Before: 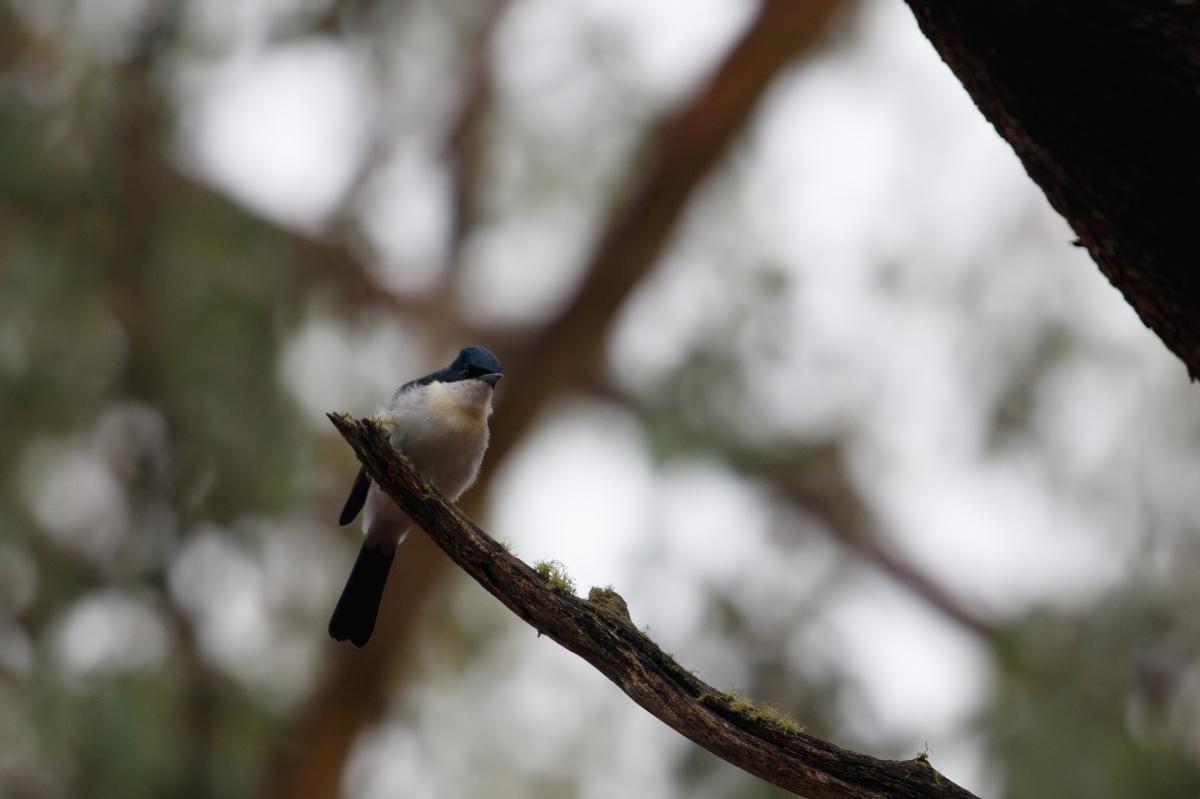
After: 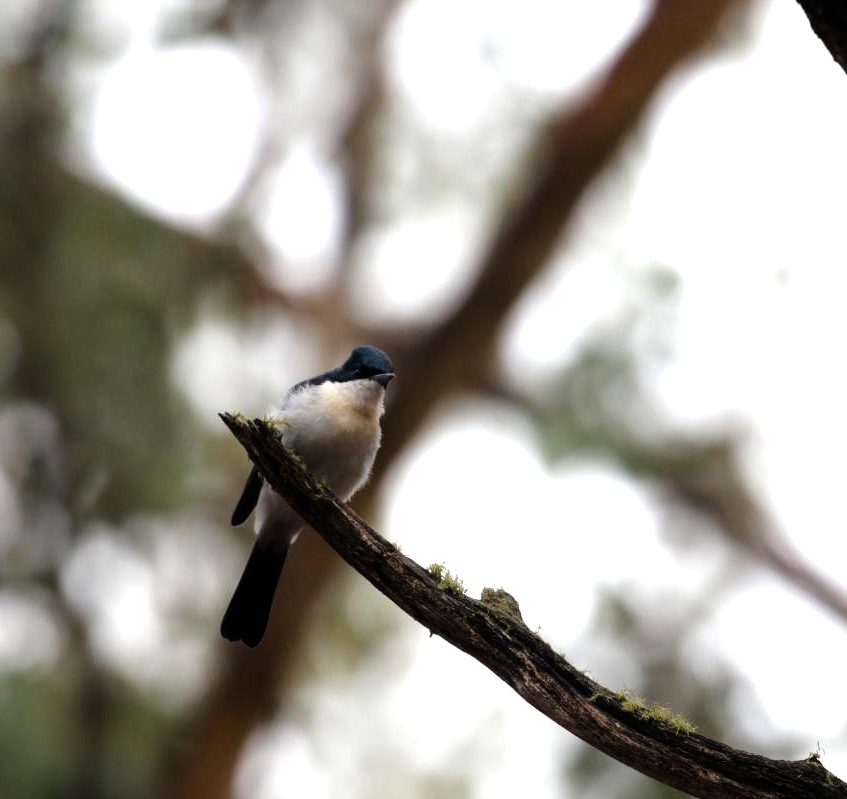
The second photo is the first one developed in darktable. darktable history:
crop and rotate: left 9.059%, right 20.283%
color calibration: illuminant same as pipeline (D50), adaptation XYZ, x 0.347, y 0.358, temperature 5013.76 K
tone equalizer: -8 EV -1.09 EV, -7 EV -1.02 EV, -6 EV -0.833 EV, -5 EV -0.568 EV, -3 EV 0.548 EV, -2 EV 0.866 EV, -1 EV 1.01 EV, +0 EV 1.08 EV
